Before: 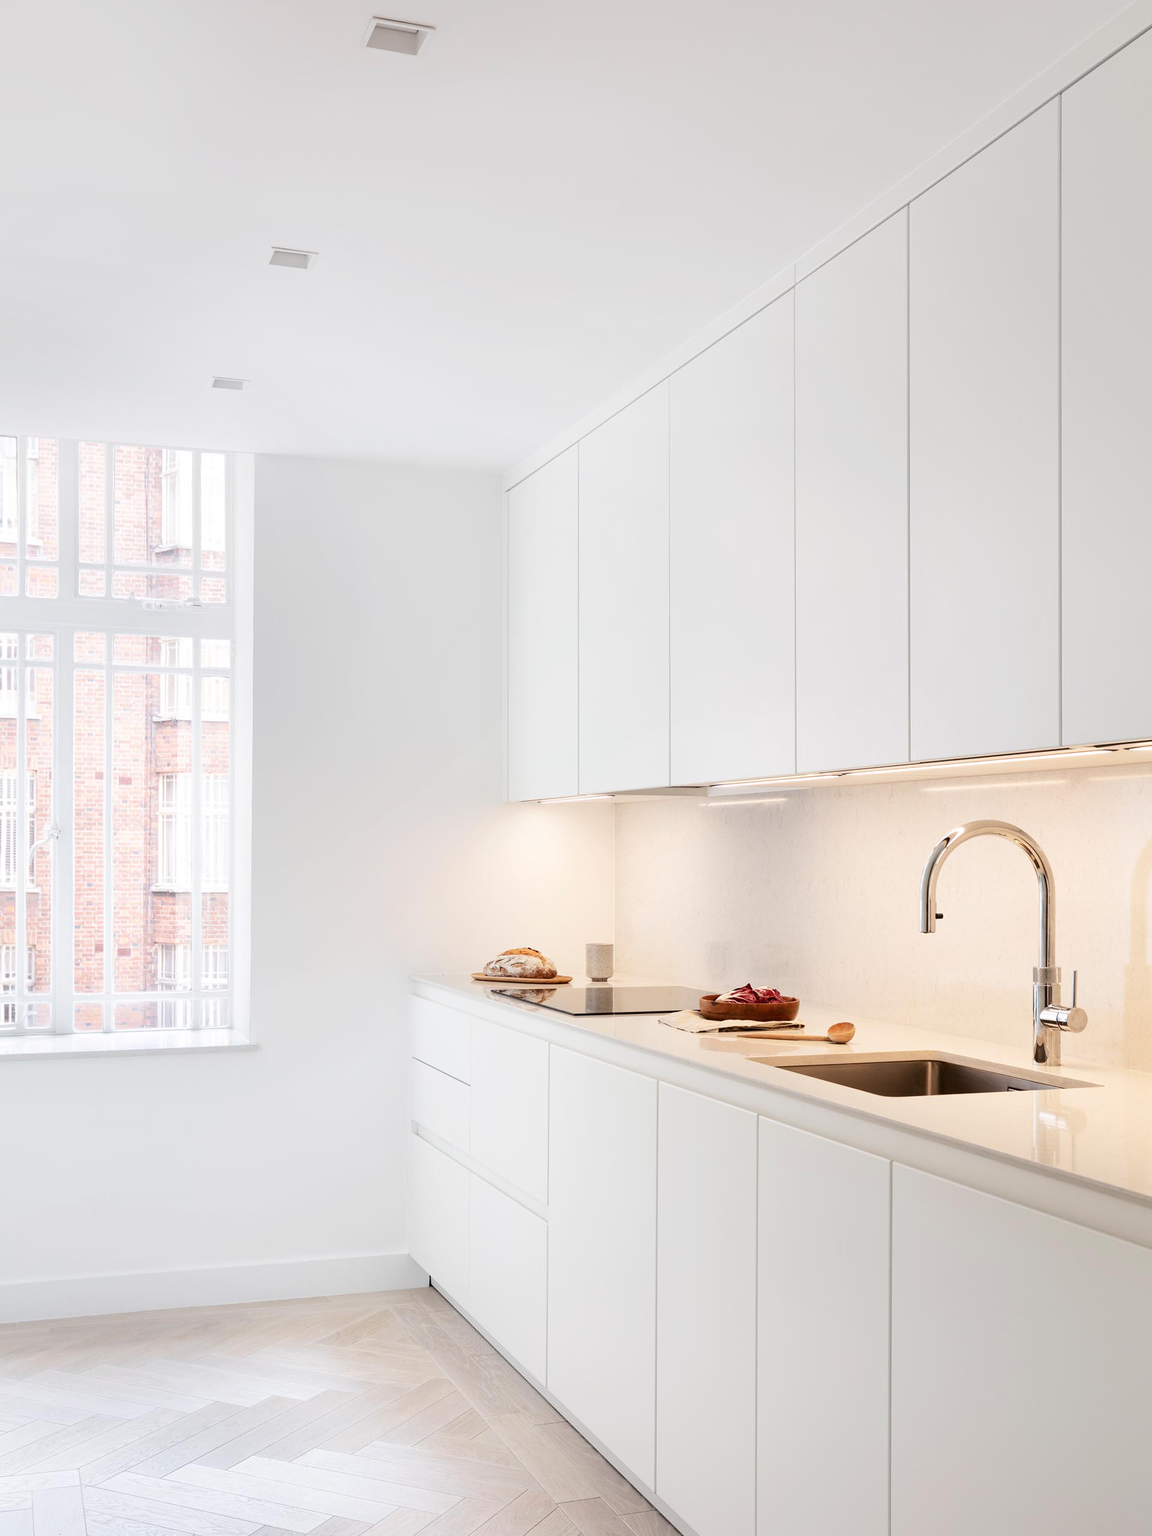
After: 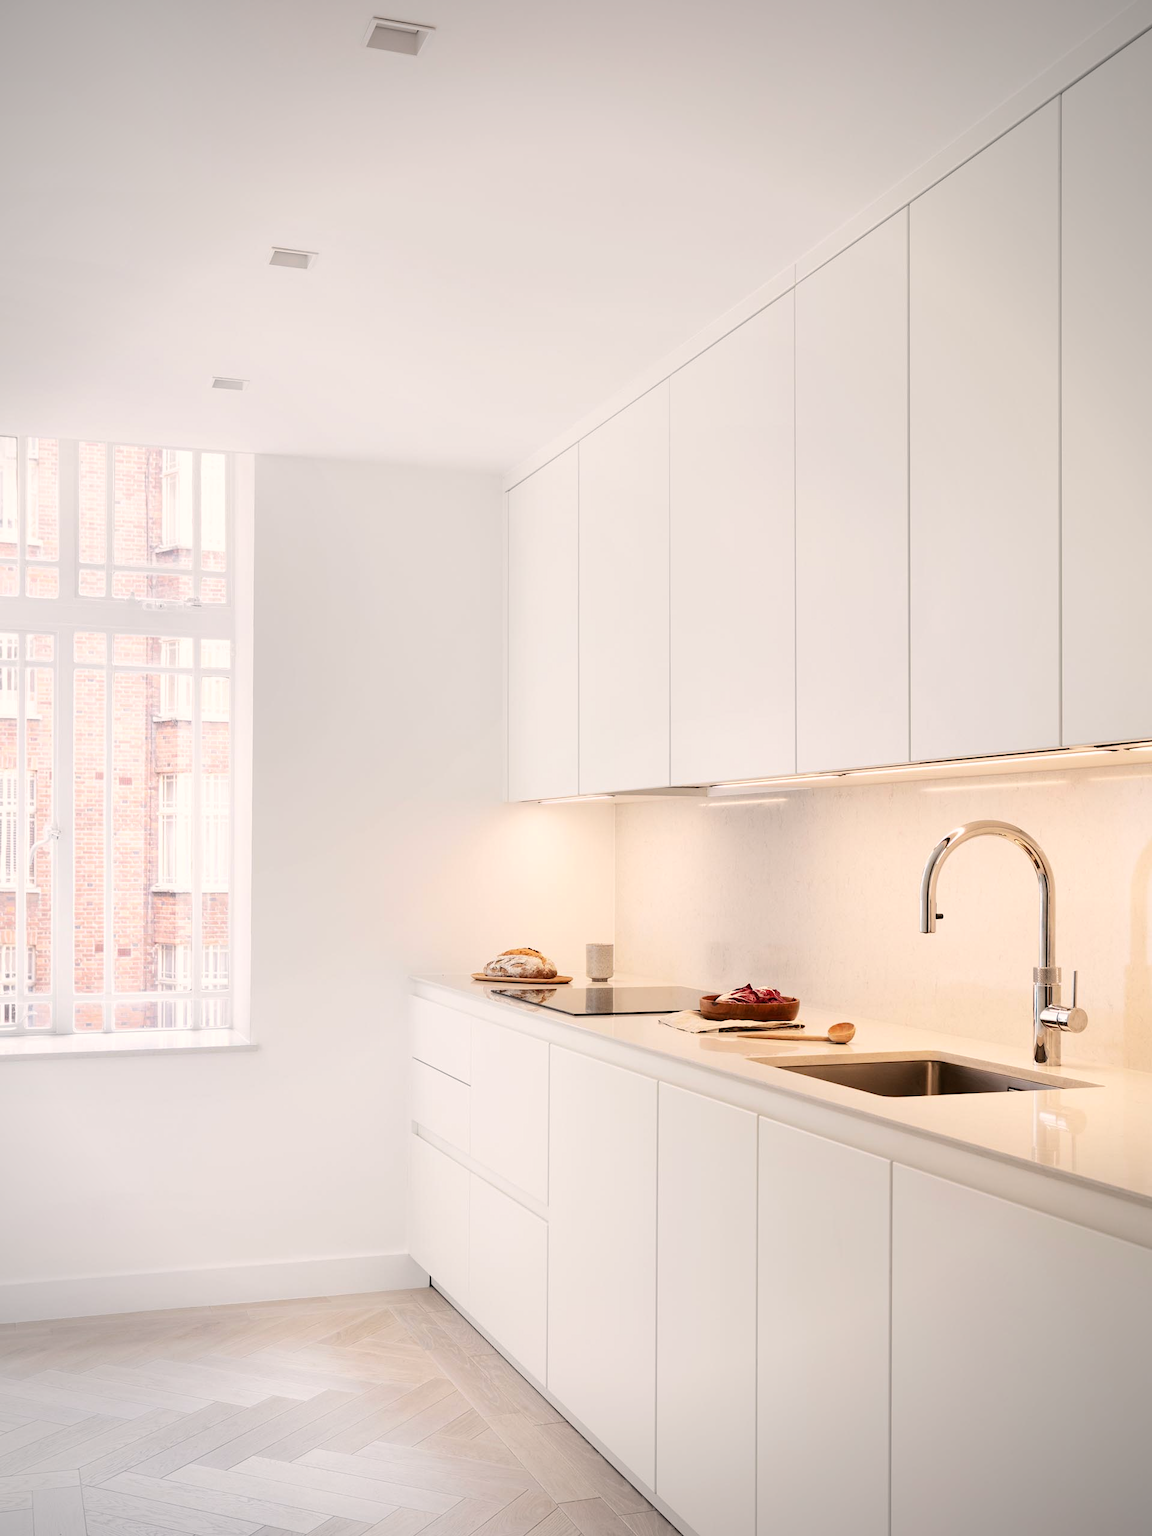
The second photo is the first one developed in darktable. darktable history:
vignetting: on, module defaults
color correction: highlights a* 3.84, highlights b* 5.07
